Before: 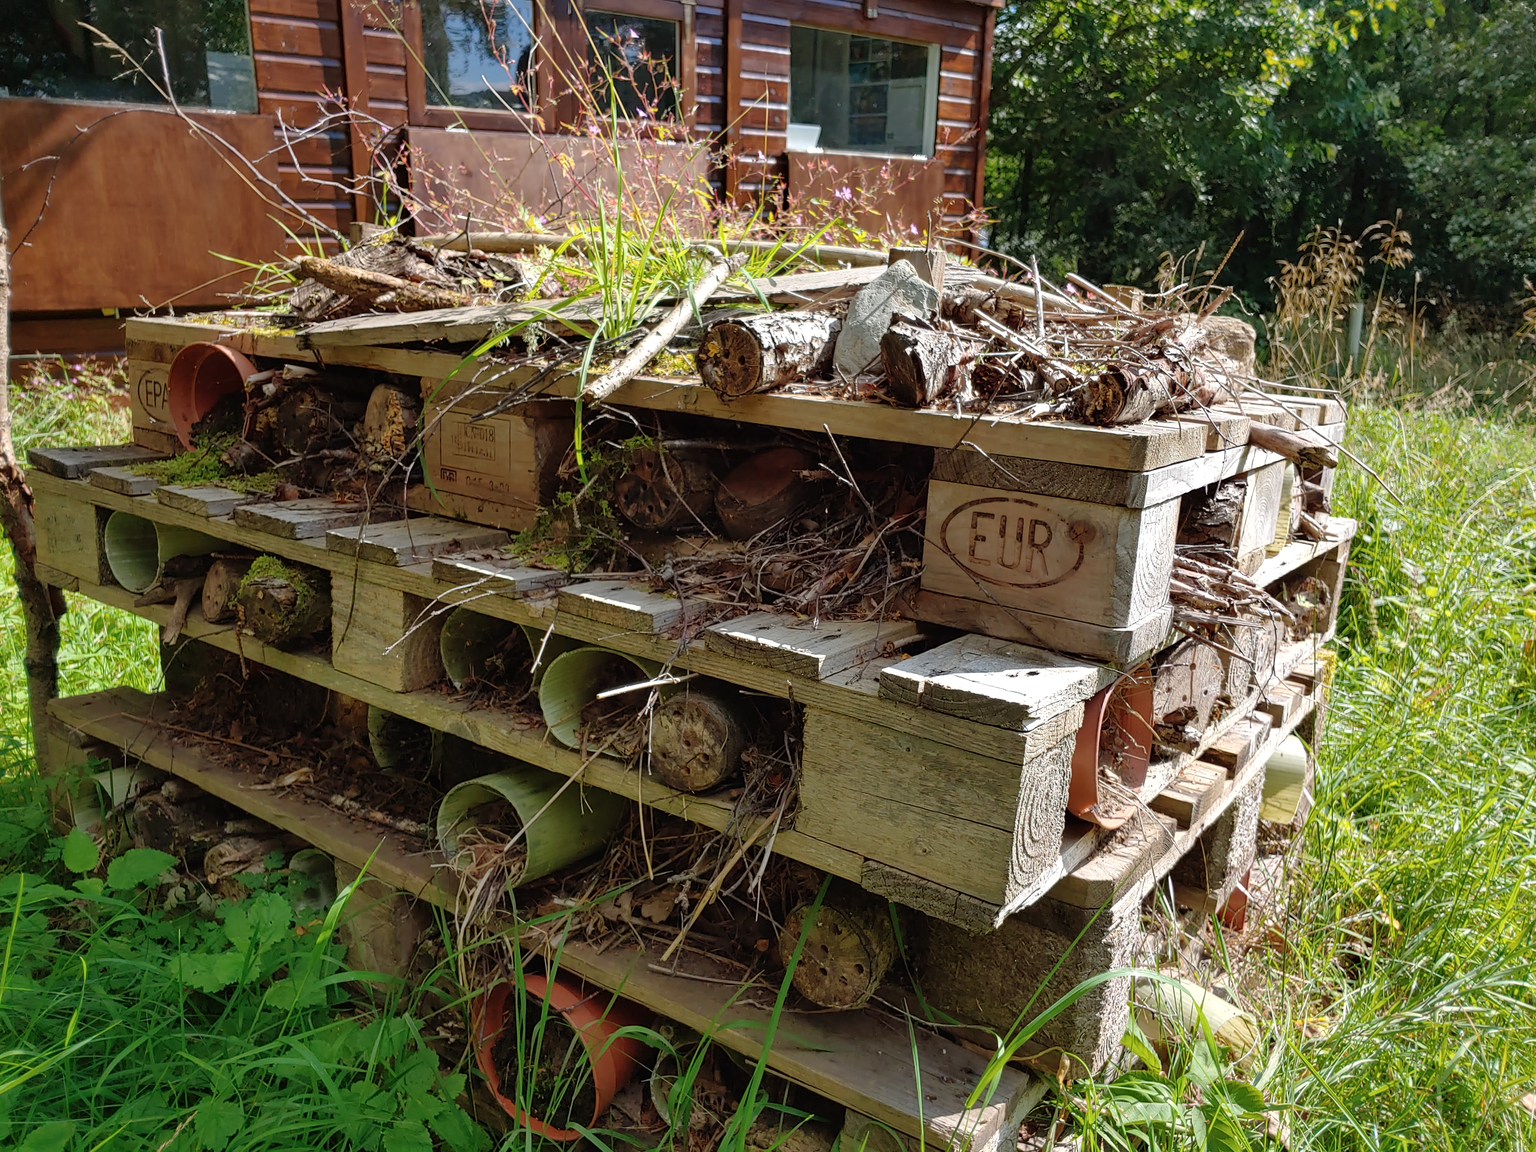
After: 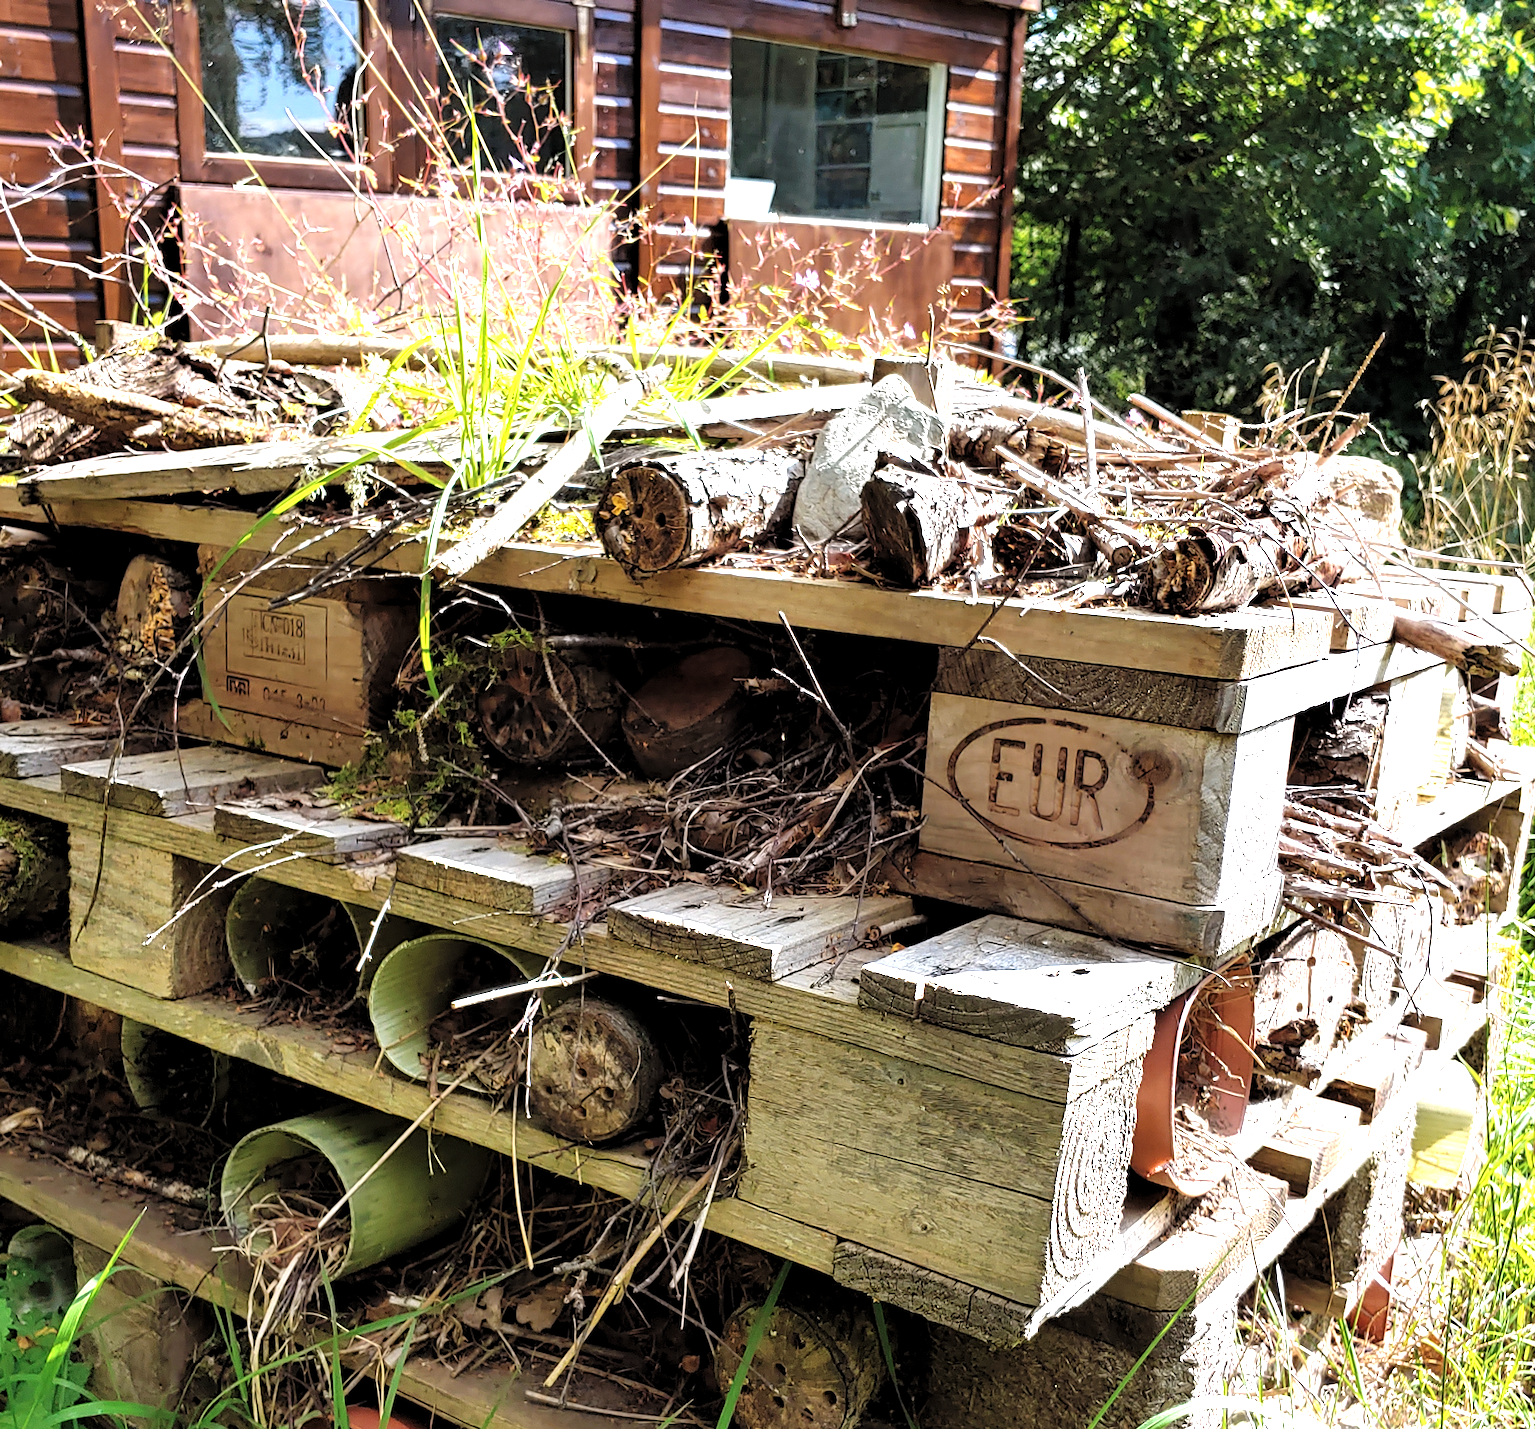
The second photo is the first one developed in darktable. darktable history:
levels: levels [0.116, 0.574, 1]
crop: left 18.479%, right 12.2%, bottom 13.971%
white balance: red 1.009, blue 1.027
exposure: black level correction 0, exposure 1.45 EV, compensate exposure bias true, compensate highlight preservation false
